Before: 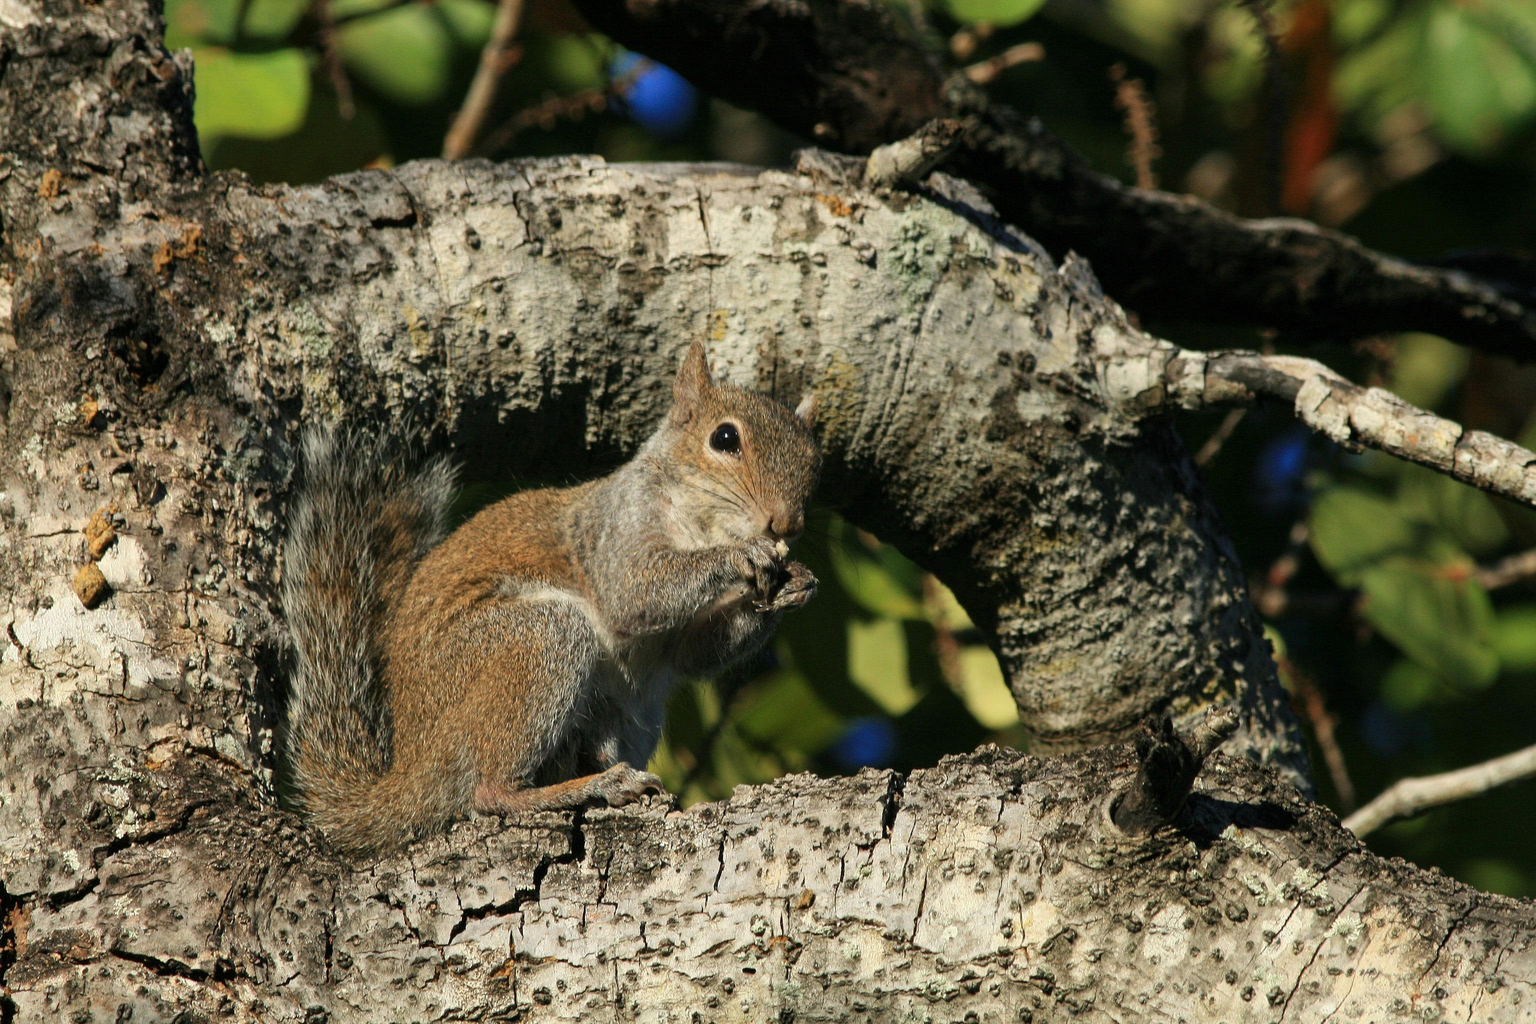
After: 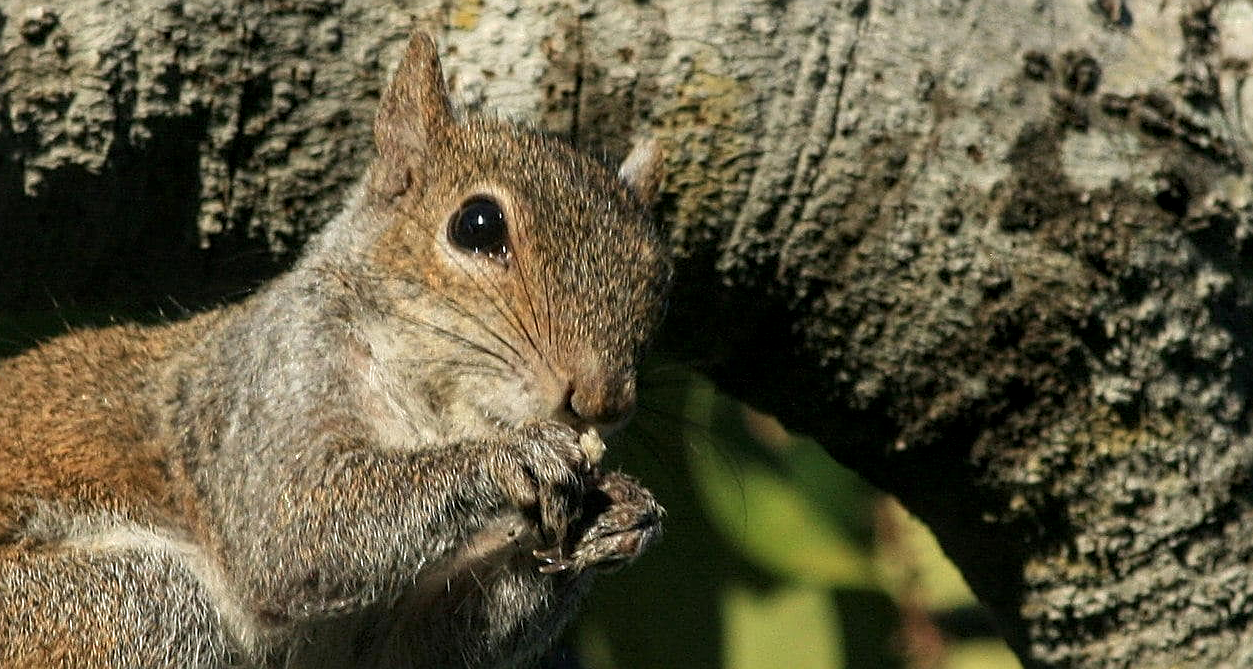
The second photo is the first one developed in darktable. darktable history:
crop: left 31.658%, top 31.823%, right 27.529%, bottom 35.48%
local contrast: on, module defaults
sharpen: on, module defaults
